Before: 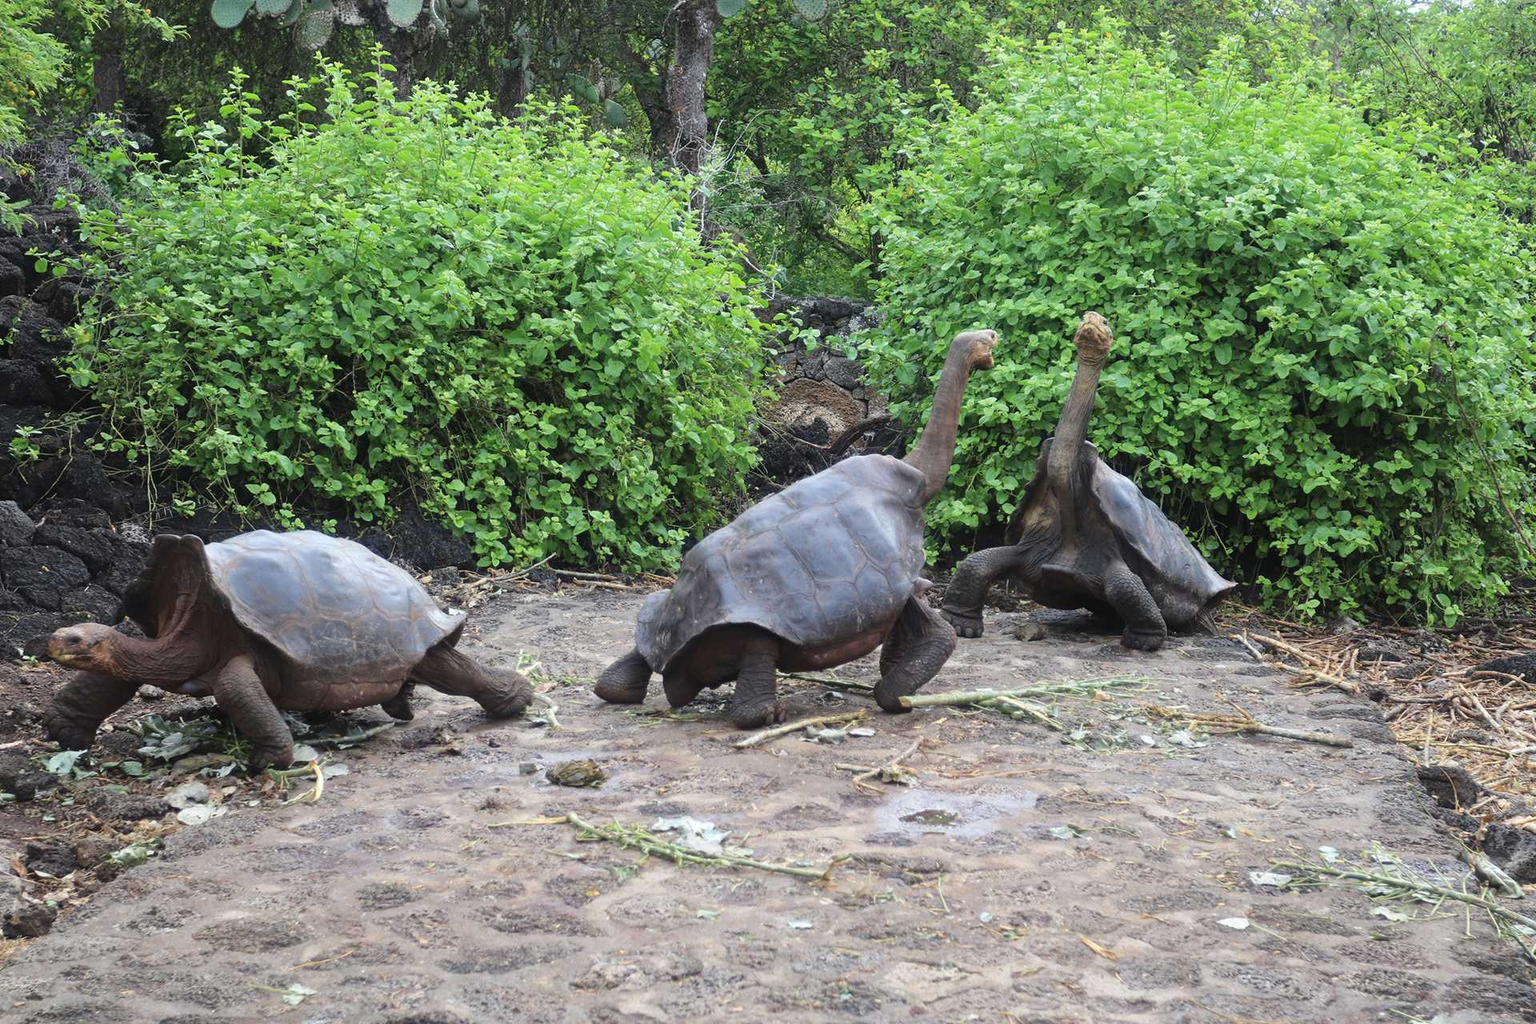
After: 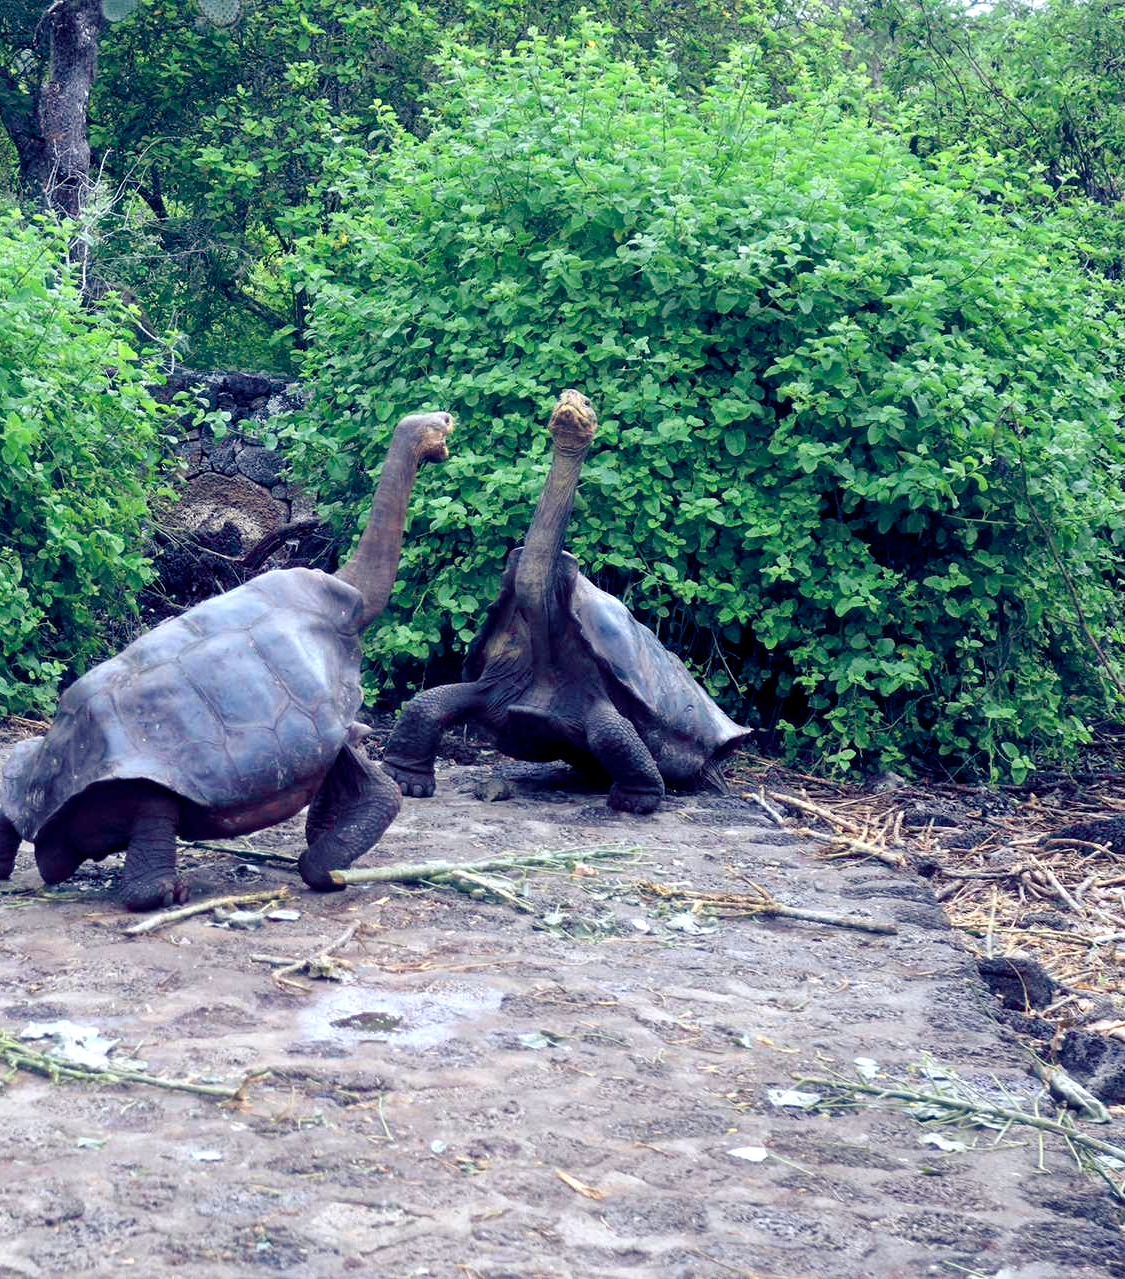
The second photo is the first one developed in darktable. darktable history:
color zones: curves: ch0 [(0.018, 0.548) (0.224, 0.64) (0.425, 0.447) (0.675, 0.575) (0.732, 0.579)]; ch1 [(0.066, 0.487) (0.25, 0.5) (0.404, 0.43) (0.75, 0.421) (0.956, 0.421)]; ch2 [(0.044, 0.561) (0.215, 0.465) (0.399, 0.544) (0.465, 0.548) (0.614, 0.447) (0.724, 0.43) (0.882, 0.623) (0.956, 0.632)]
crop: left 41.402%
color balance rgb: shadows lift › luminance -41.13%, shadows lift › chroma 14.13%, shadows lift › hue 260°, power › luminance -3.76%, power › chroma 0.56%, power › hue 40.37°, highlights gain › luminance 16.81%, highlights gain › chroma 2.94%, highlights gain › hue 260°, global offset › luminance -0.29%, global offset › chroma 0.31%, global offset › hue 260°, perceptual saturation grading › global saturation 20%, perceptual saturation grading › highlights -13.92%, perceptual saturation grading › shadows 50%
